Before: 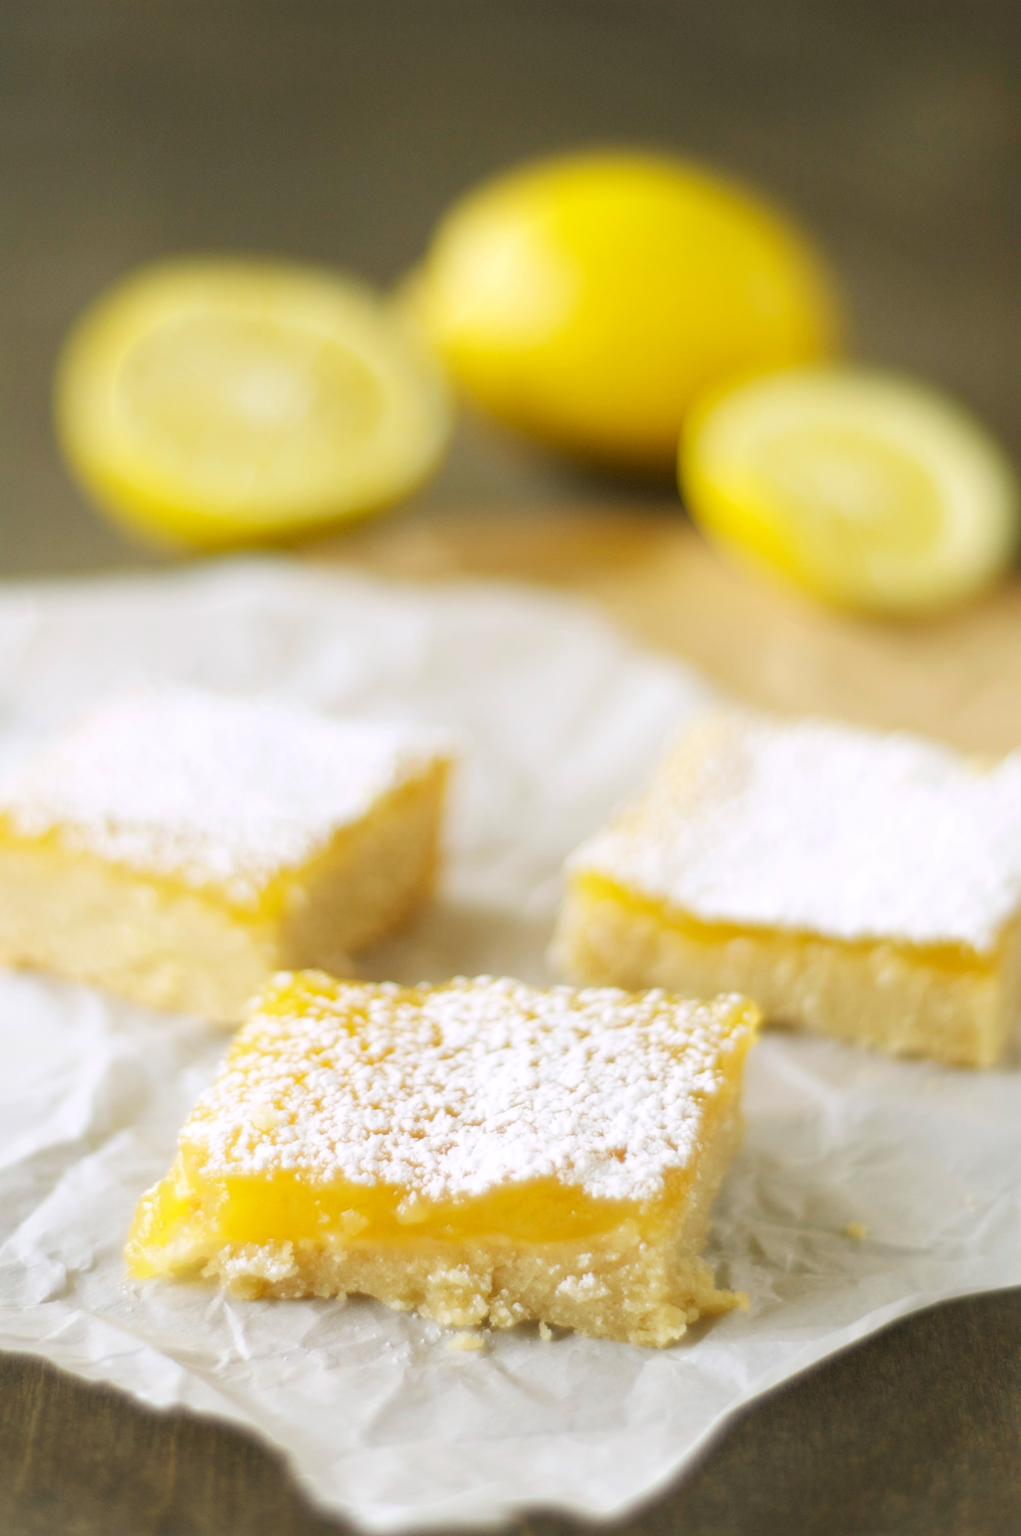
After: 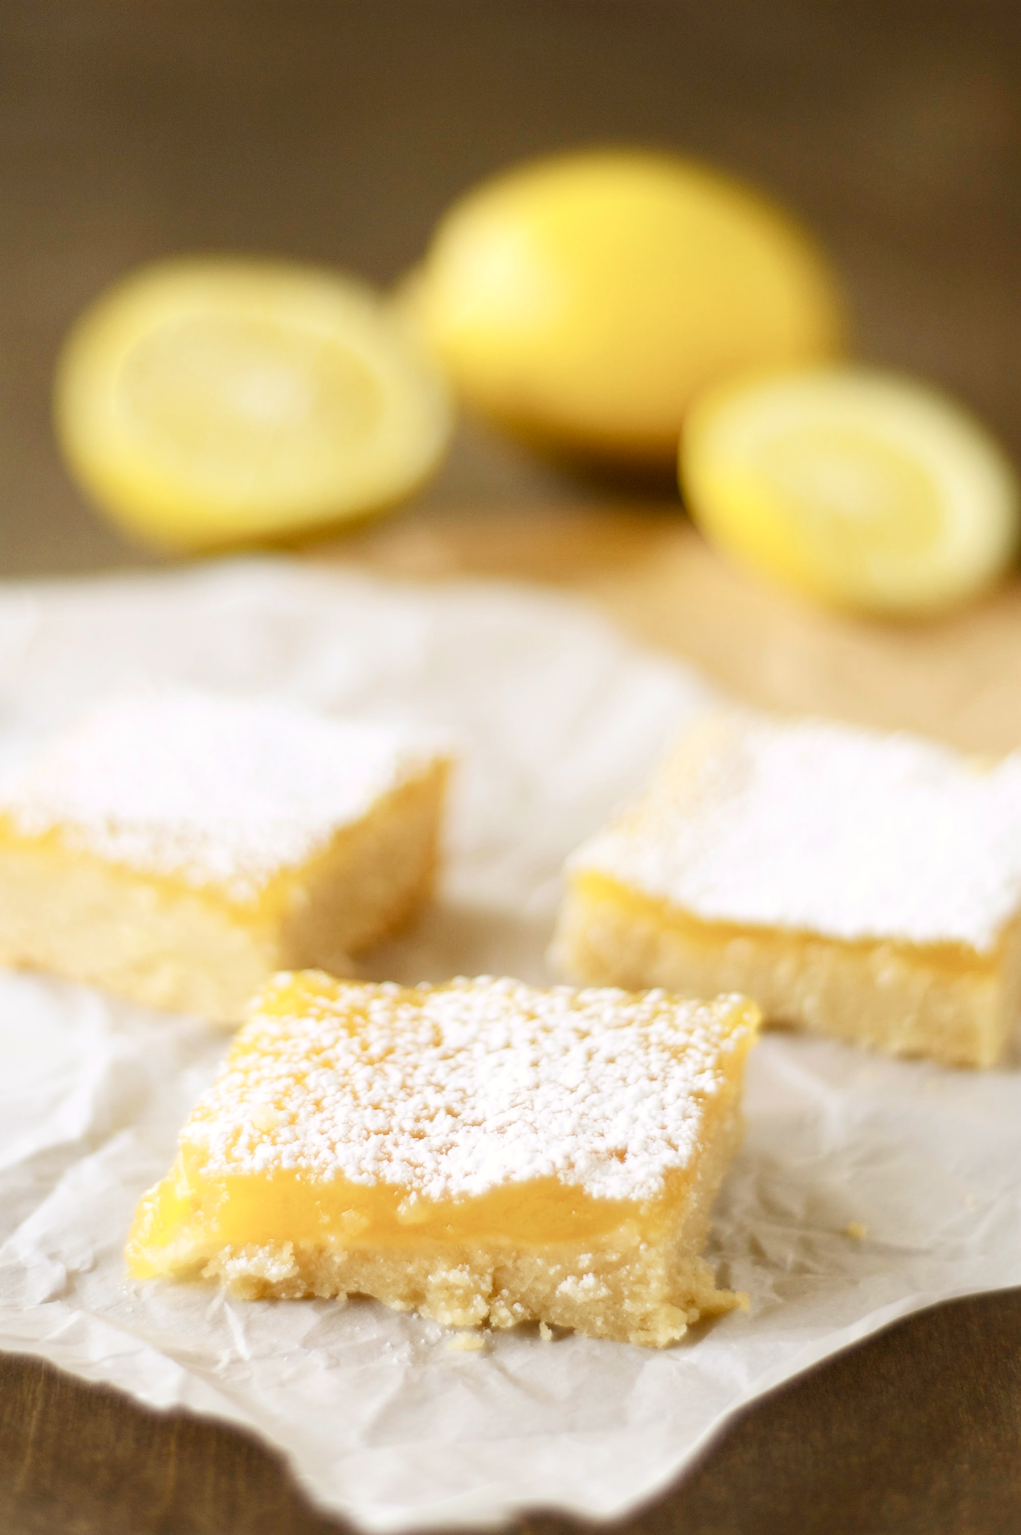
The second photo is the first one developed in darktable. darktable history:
sharpen: radius 0.971, amount 0.607
contrast brightness saturation: contrast 0.138
color balance rgb: power › chroma 1.546%, power › hue 27.01°, perceptual saturation grading › global saturation 0.631%, perceptual saturation grading › highlights -19.708%, perceptual saturation grading › shadows 20.451%
